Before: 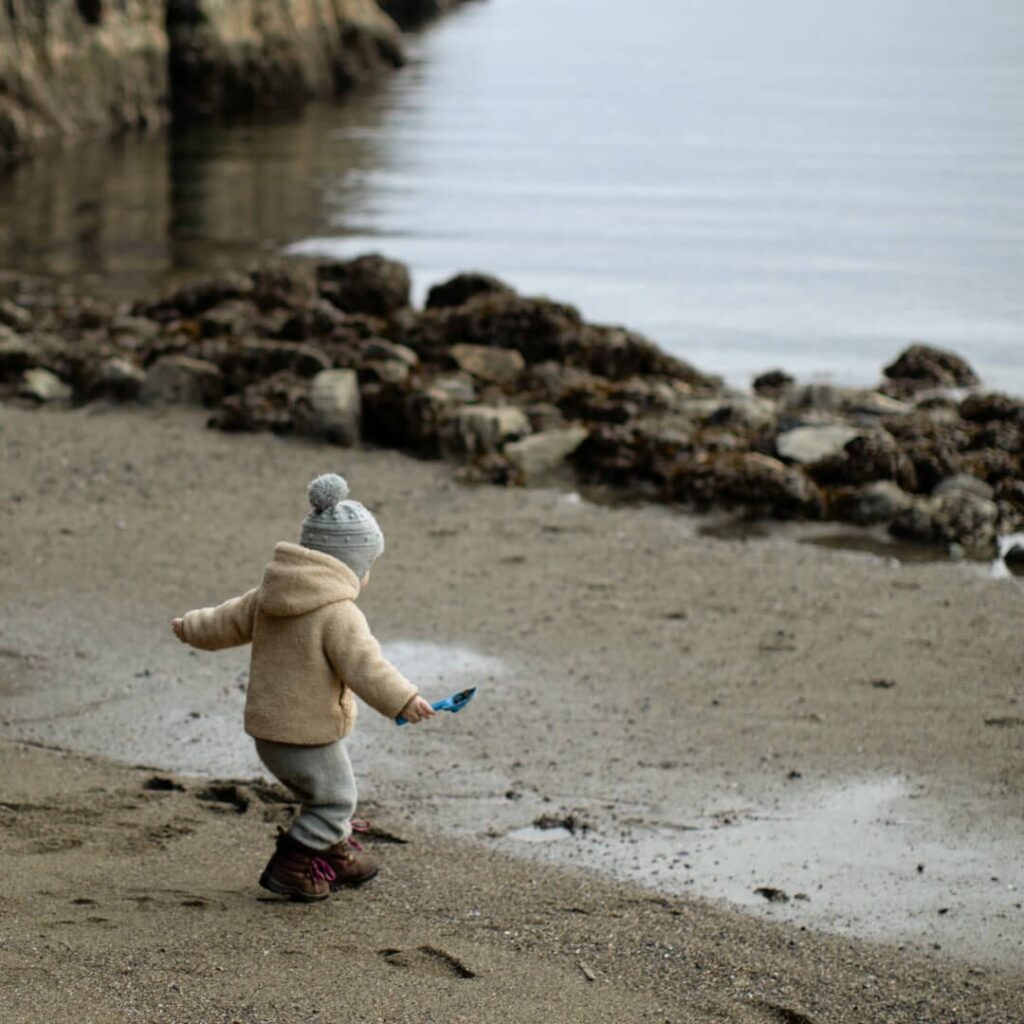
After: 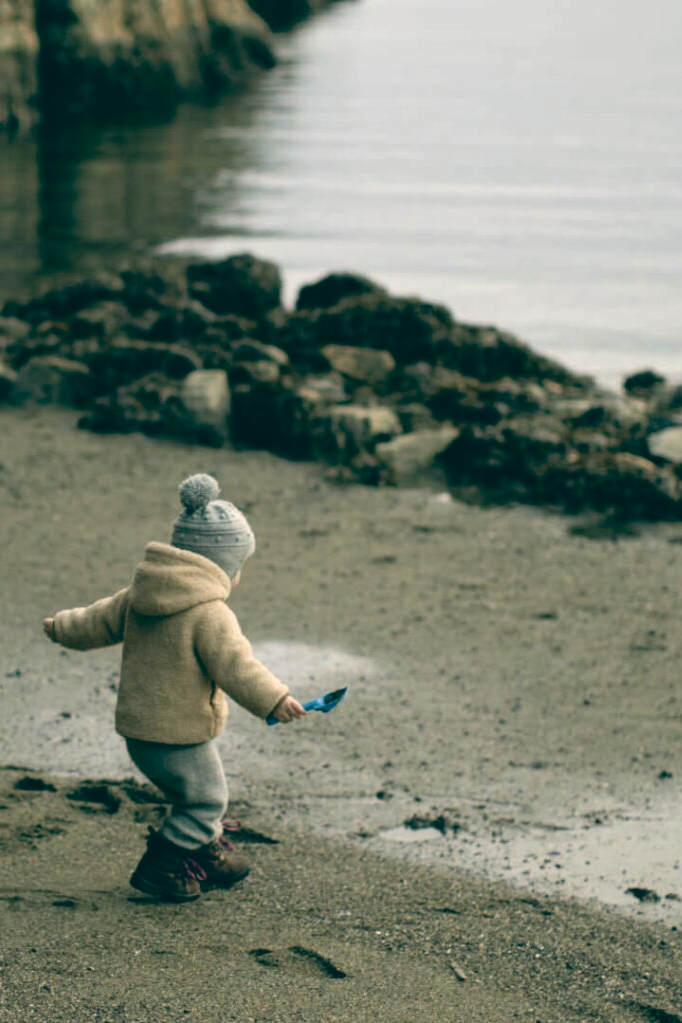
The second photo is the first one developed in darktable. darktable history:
color balance: lift [1.005, 0.99, 1.007, 1.01], gamma [1, 0.979, 1.011, 1.021], gain [0.923, 1.098, 1.025, 0.902], input saturation 90.45%, contrast 7.73%, output saturation 105.91%
tone equalizer: on, module defaults
crop and rotate: left 12.673%, right 20.66%
